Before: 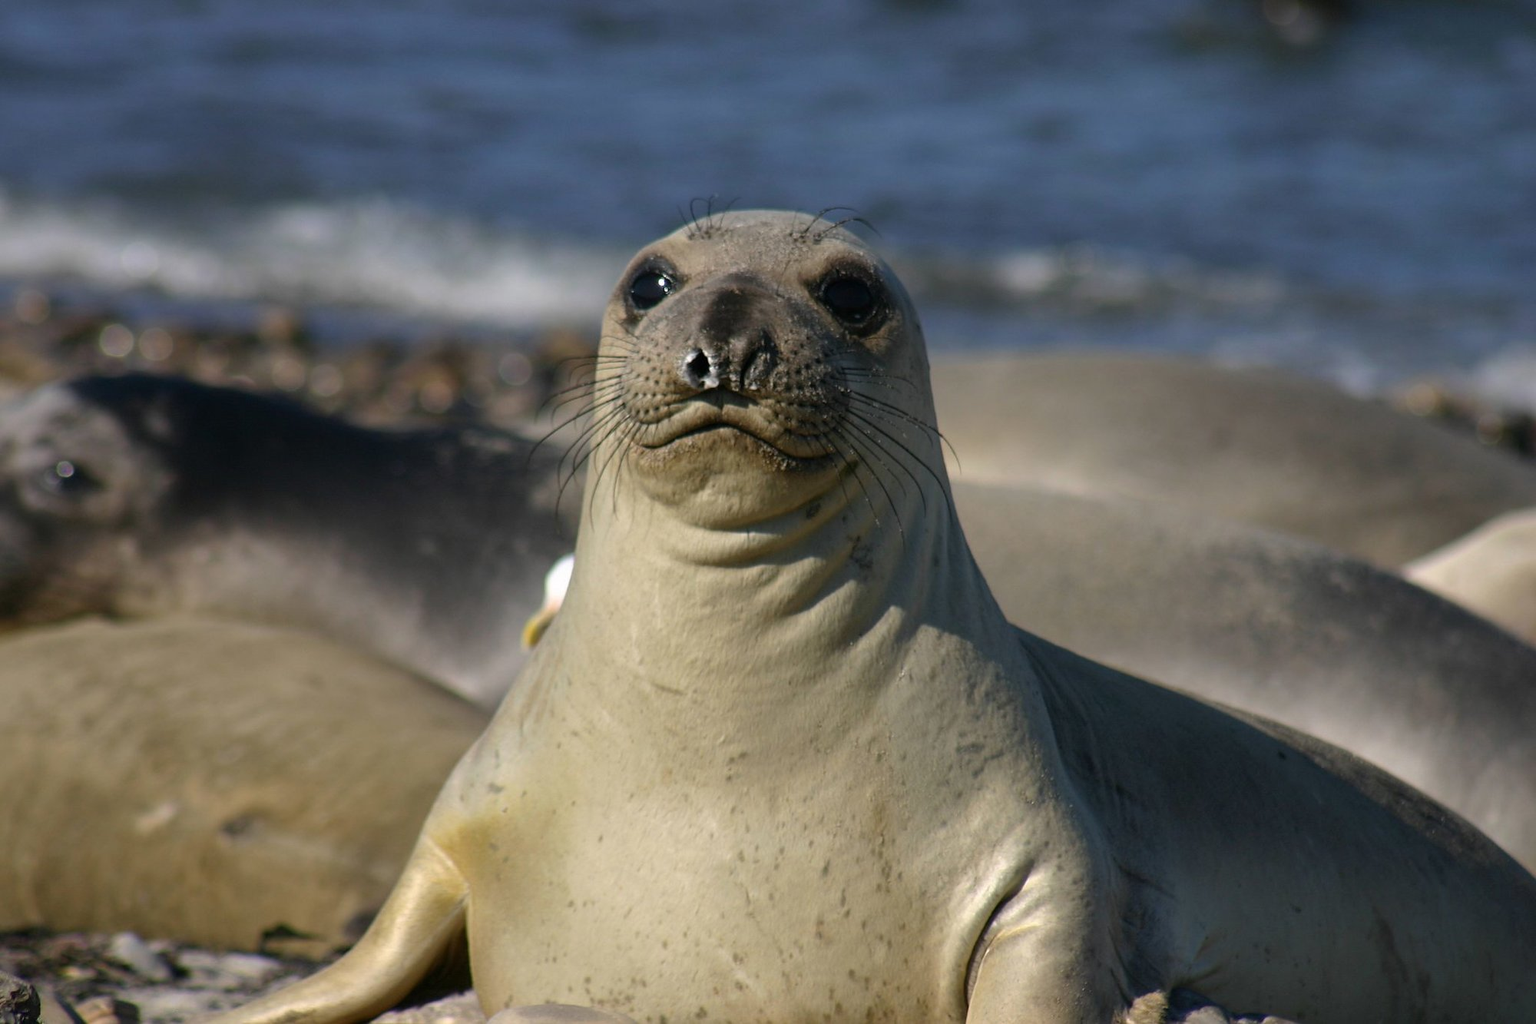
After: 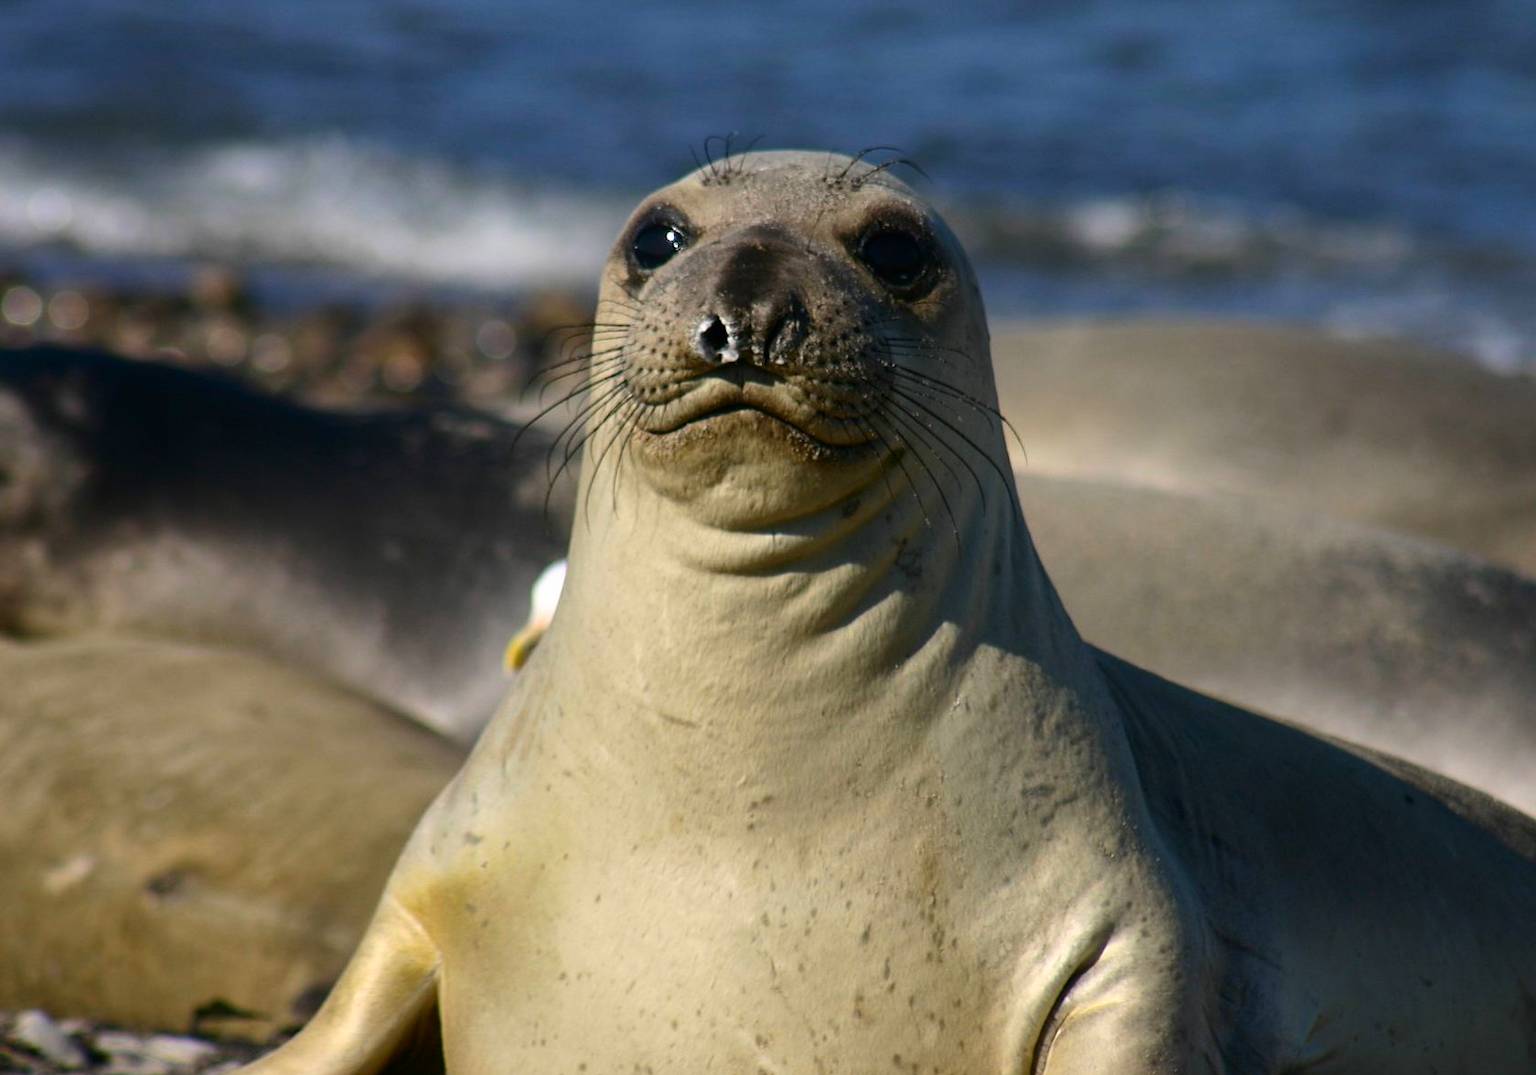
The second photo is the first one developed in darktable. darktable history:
contrast brightness saturation: contrast 0.18, saturation 0.3
color zones: curves: ch0 [(0.25, 0.5) (0.428, 0.473) (0.75, 0.5)]; ch1 [(0.243, 0.479) (0.398, 0.452) (0.75, 0.5)]
crop: left 6.446%, top 8.188%, right 9.538%, bottom 3.548%
